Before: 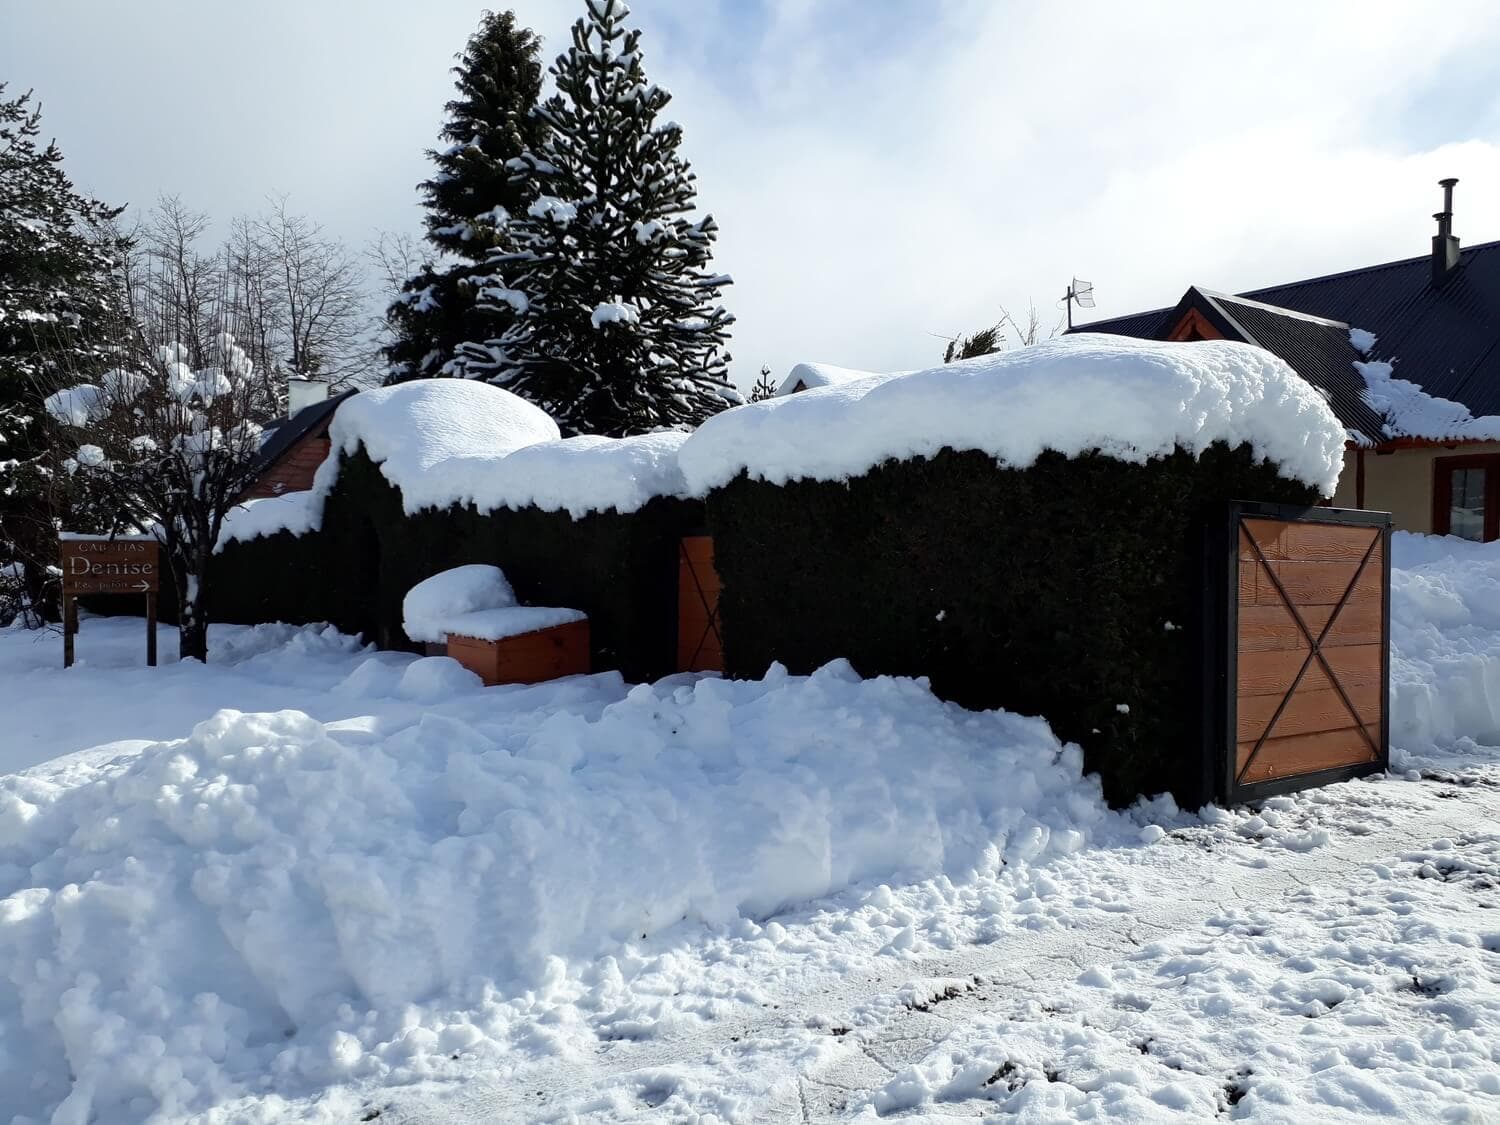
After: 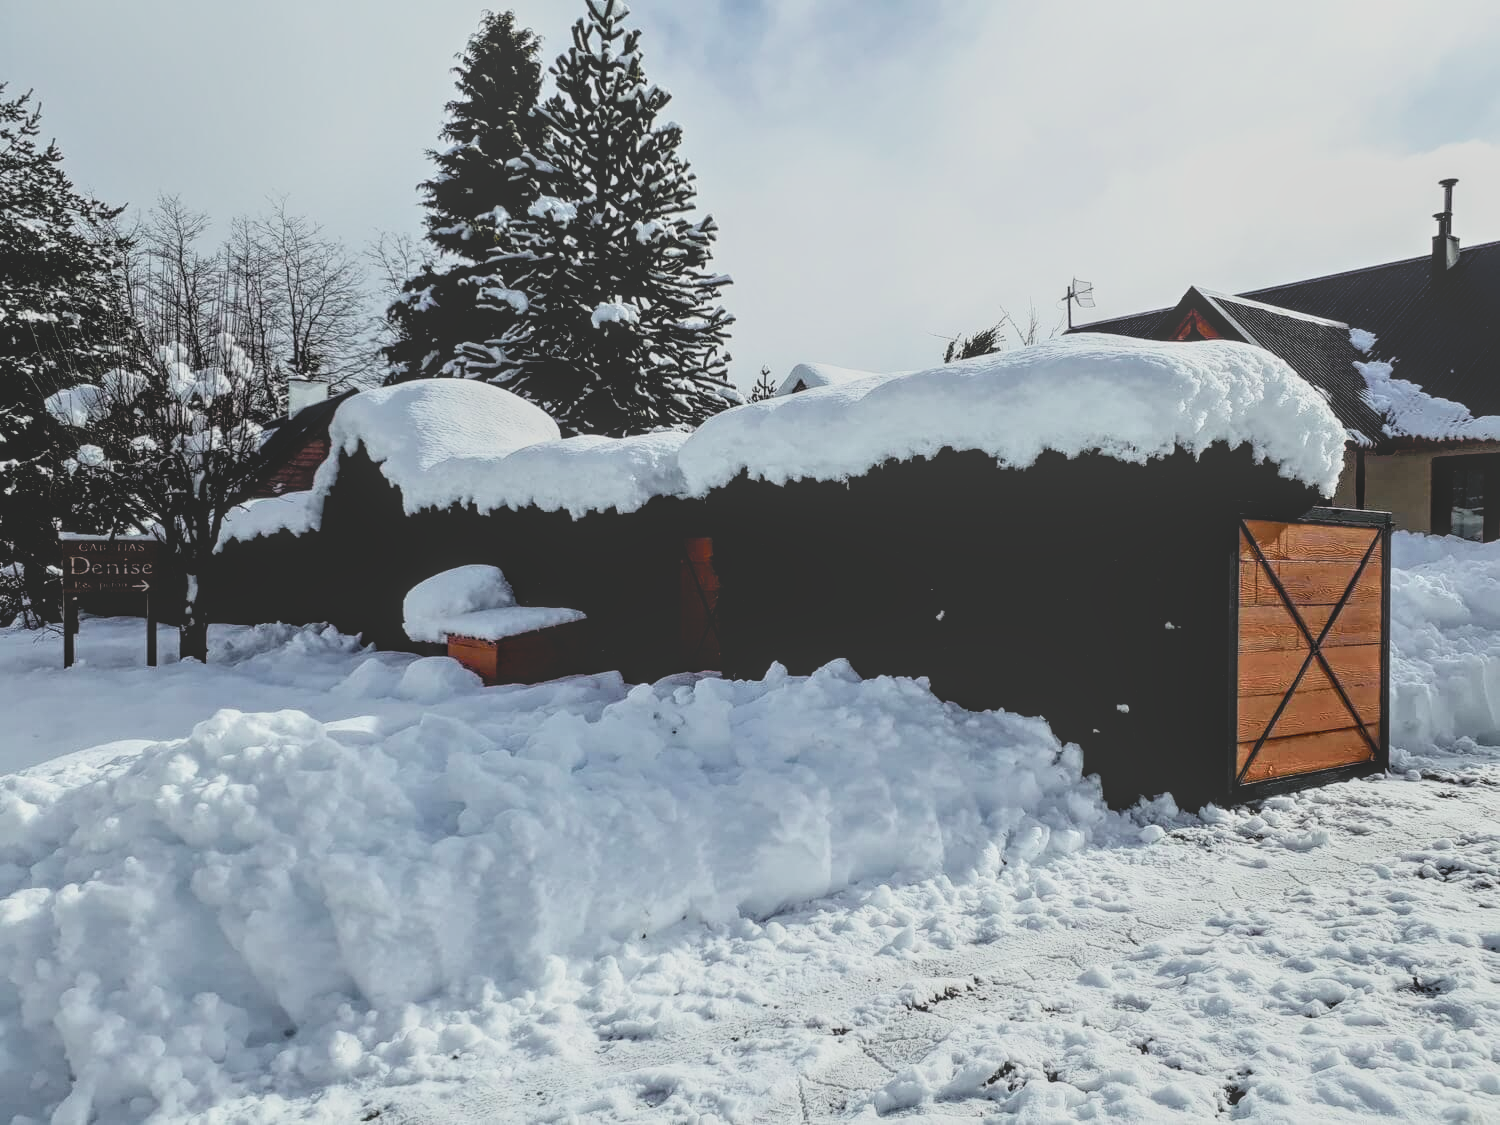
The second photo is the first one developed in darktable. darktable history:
filmic rgb: black relative exposure -4.91 EV, white relative exposure 2.84 EV, hardness 3.7
tone curve: curves: ch0 [(0, 0.018) (0.036, 0.038) (0.15, 0.131) (0.27, 0.247) (0.545, 0.561) (0.761, 0.761) (1, 0.919)]; ch1 [(0, 0) (0.179, 0.173) (0.322, 0.32) (0.429, 0.431) (0.502, 0.5) (0.519, 0.522) (0.562, 0.588) (0.625, 0.67) (0.711, 0.745) (1, 1)]; ch2 [(0, 0) (0.29, 0.295) (0.404, 0.436) (0.497, 0.499) (0.521, 0.523) (0.561, 0.605) (0.657, 0.655) (0.712, 0.764) (1, 1)], color space Lab, independent channels, preserve colors none
local contrast: highlights 66%, shadows 33%, detail 166%, midtone range 0.2
